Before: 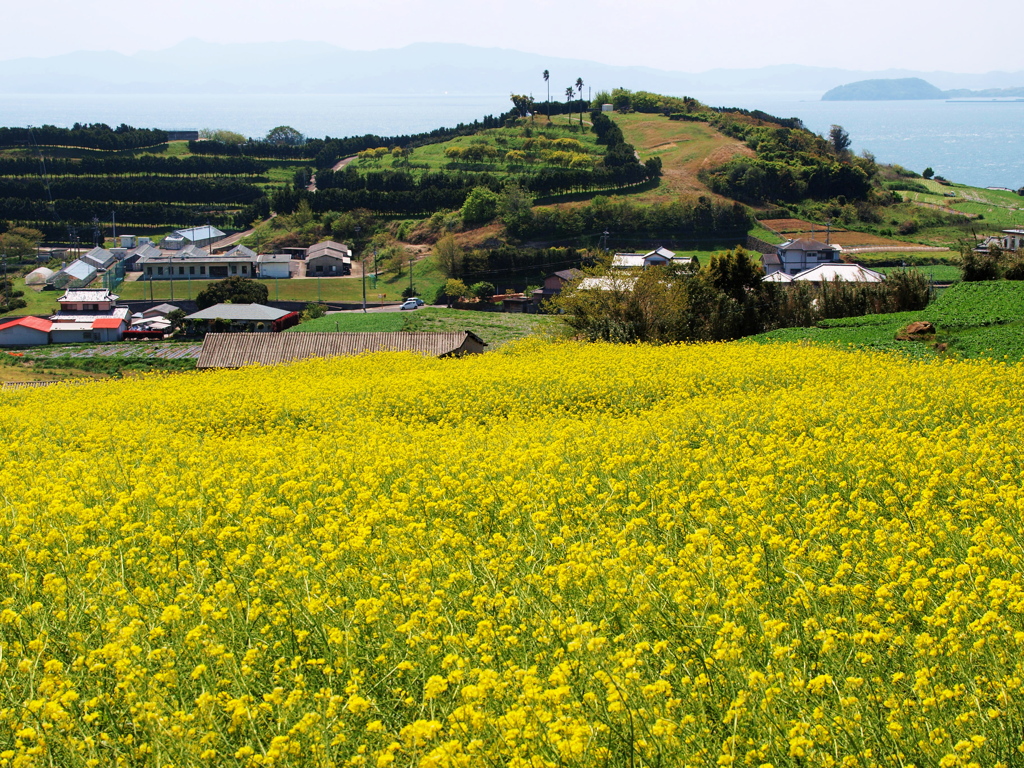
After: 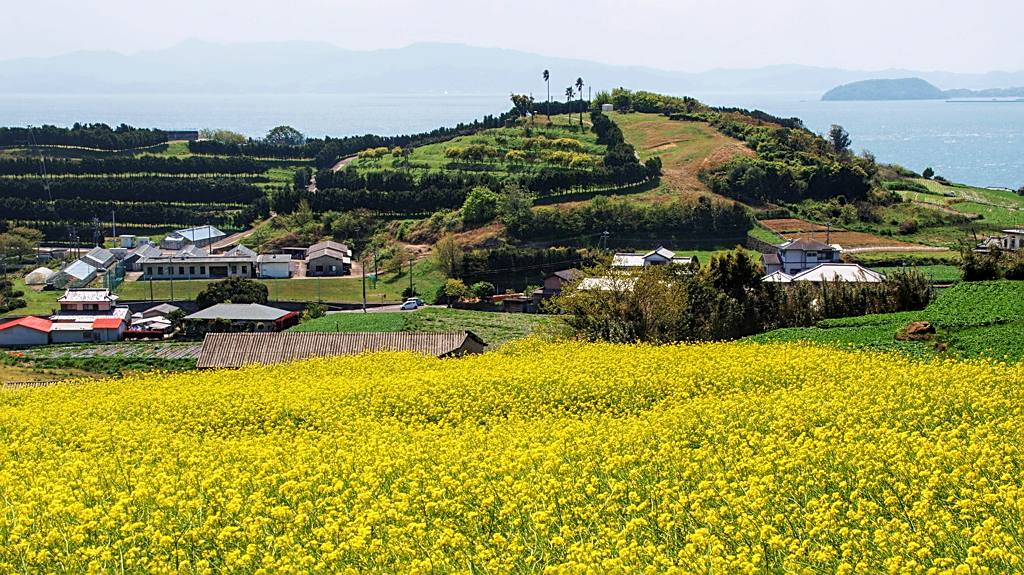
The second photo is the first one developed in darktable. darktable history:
sharpen: on, module defaults
local contrast: on, module defaults
crop: bottom 24.993%
